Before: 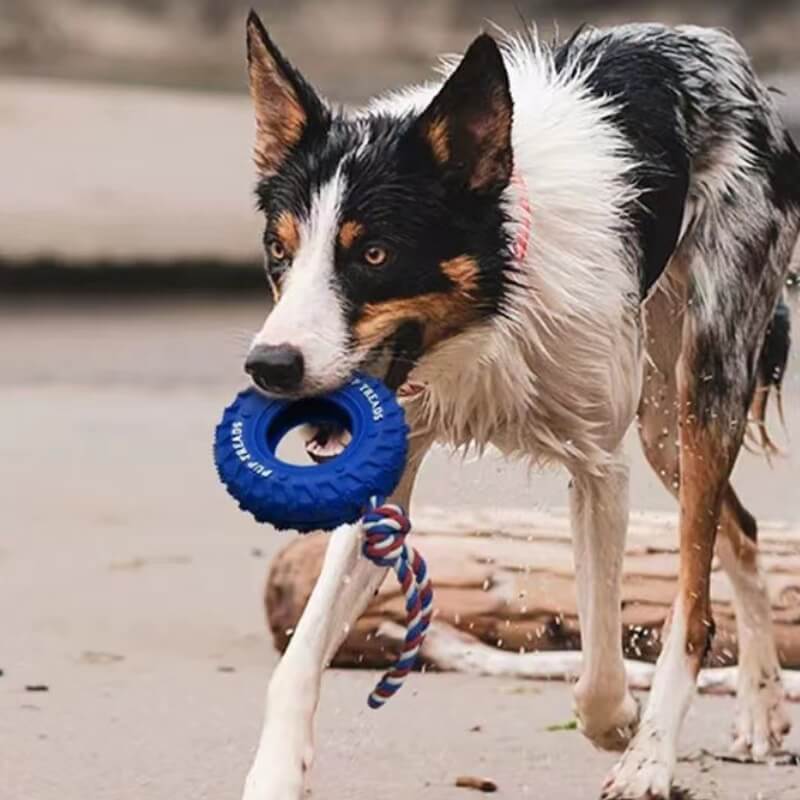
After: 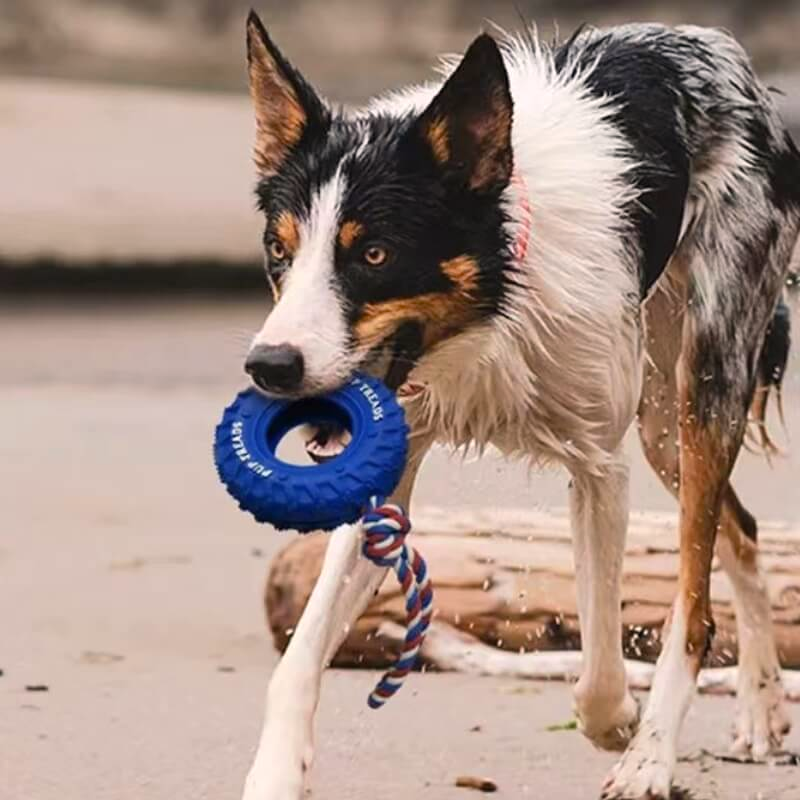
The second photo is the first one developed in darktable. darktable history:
color calibration: output R [1.063, -0.012, -0.003, 0], output B [-0.079, 0.047, 1, 0], illuminant same as pipeline (D50), adaptation none (bypass), x 0.332, y 0.334, temperature 5016.3 K
